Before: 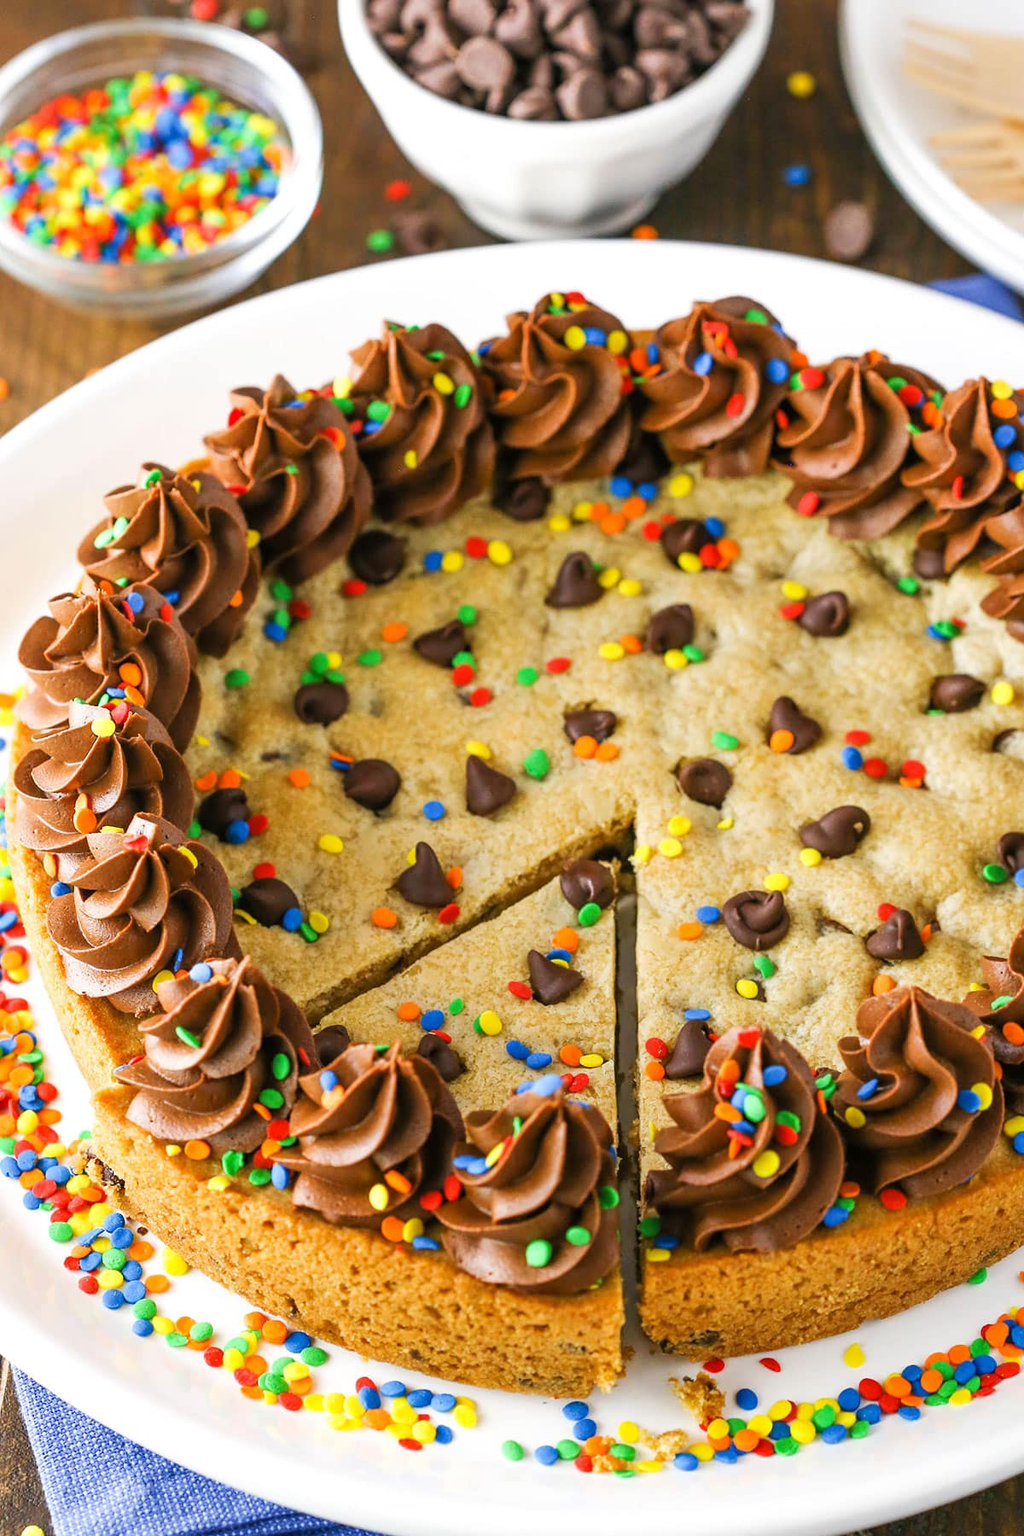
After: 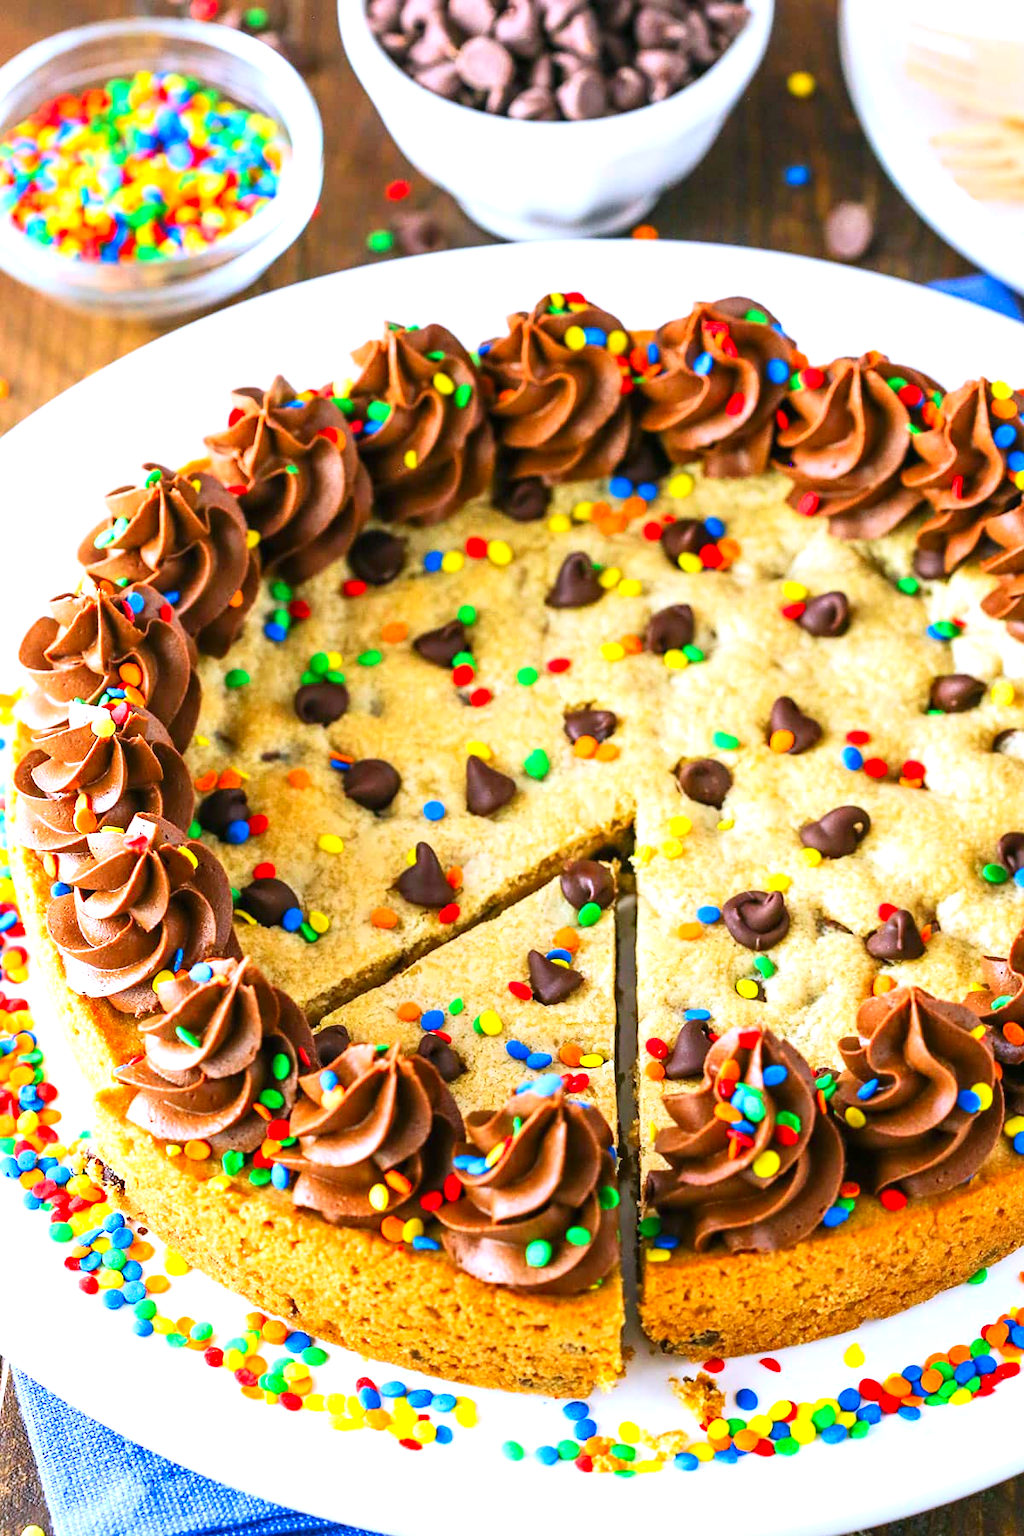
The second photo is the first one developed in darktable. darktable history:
contrast brightness saturation: contrast 0.162, saturation 0.325
exposure: exposure 0.603 EV, compensate exposure bias true, compensate highlight preservation false
color calibration: gray › normalize channels true, illuminant custom, x 0.371, y 0.383, temperature 4279.68 K, gamut compression 0.026
